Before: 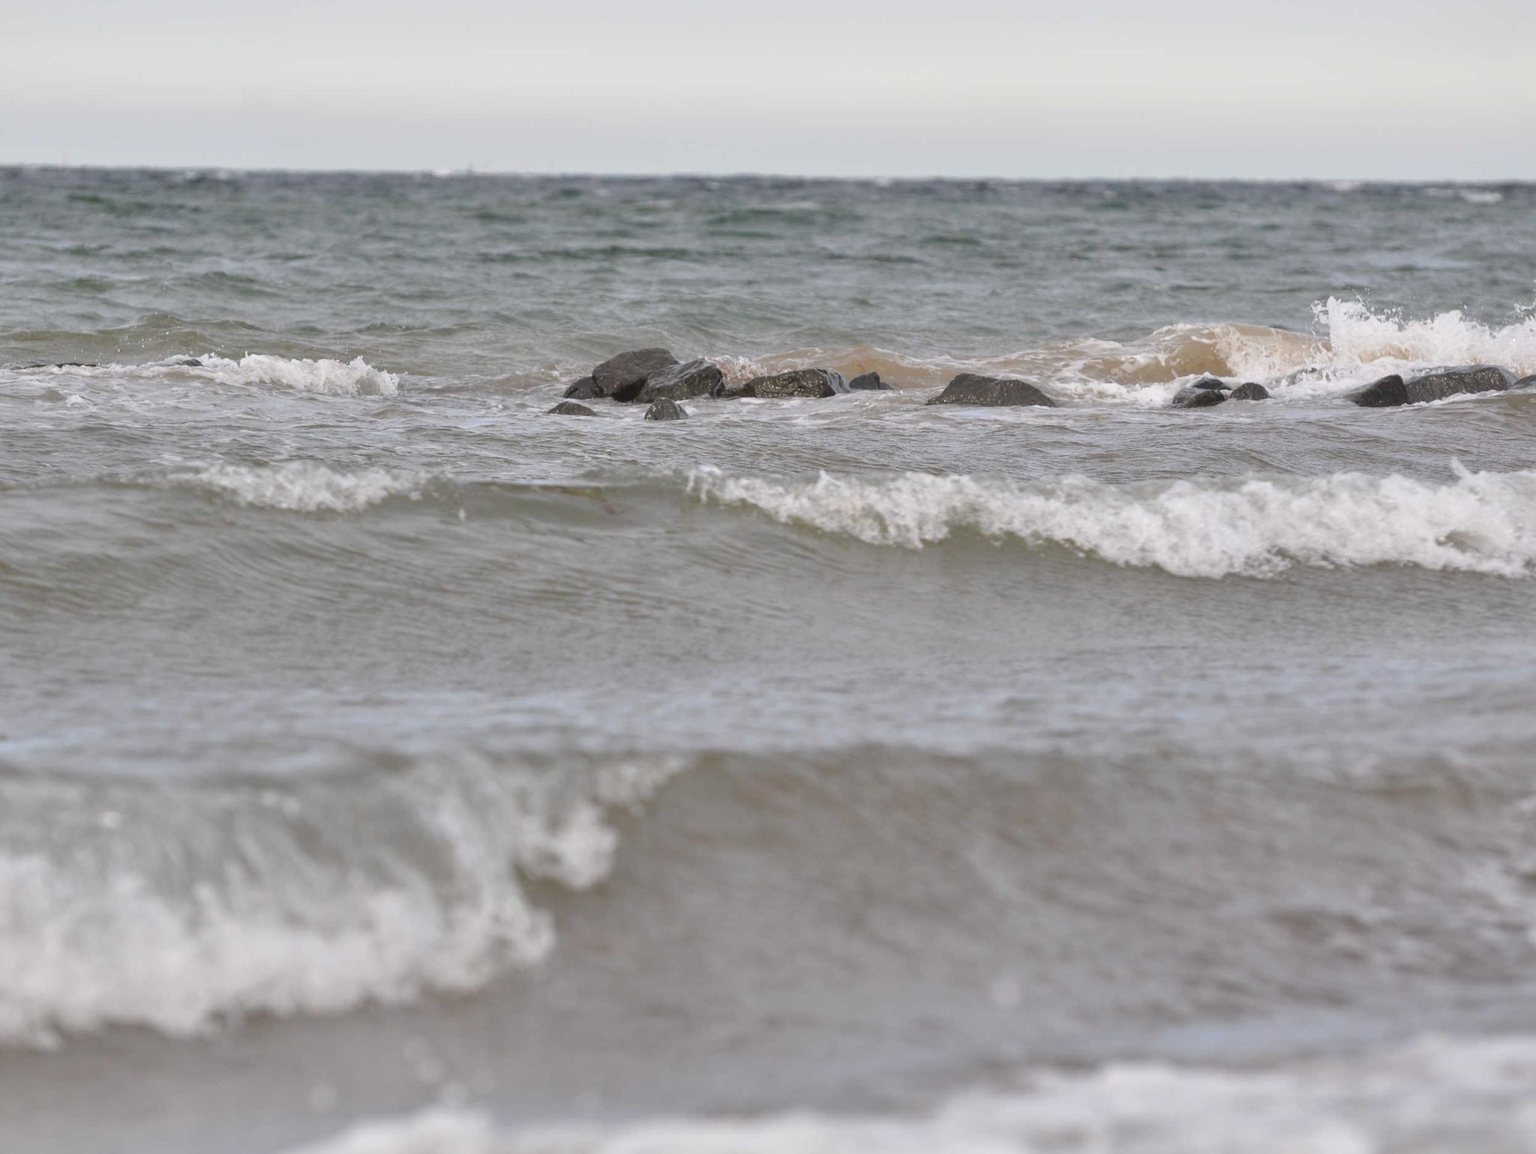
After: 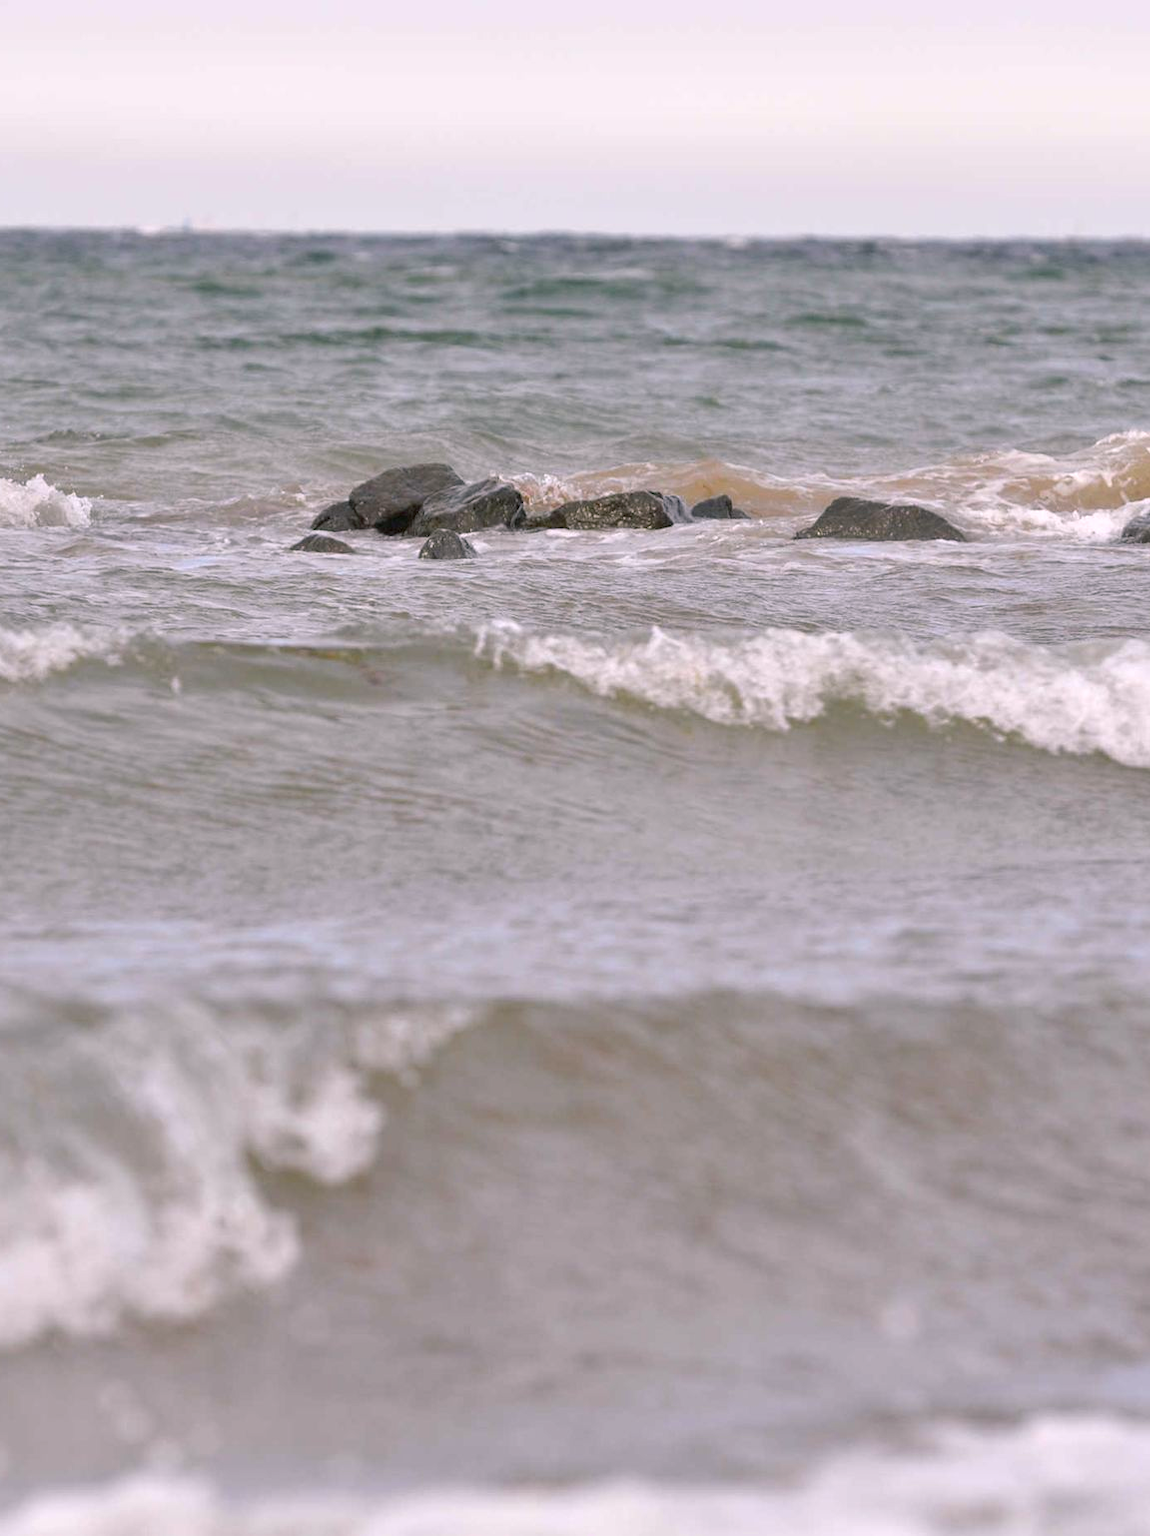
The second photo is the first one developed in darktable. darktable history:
color balance rgb: shadows lift › chroma 2%, shadows lift › hue 217.2°, power › chroma 0.25%, power › hue 60°, highlights gain › chroma 1.5%, highlights gain › hue 309.6°, global offset › luminance -0.25%, perceptual saturation grading › global saturation 15%, global vibrance 15%
crop: left 21.496%, right 22.254%
exposure: black level correction 0.005, exposure 0.286 EV, compensate highlight preservation false
